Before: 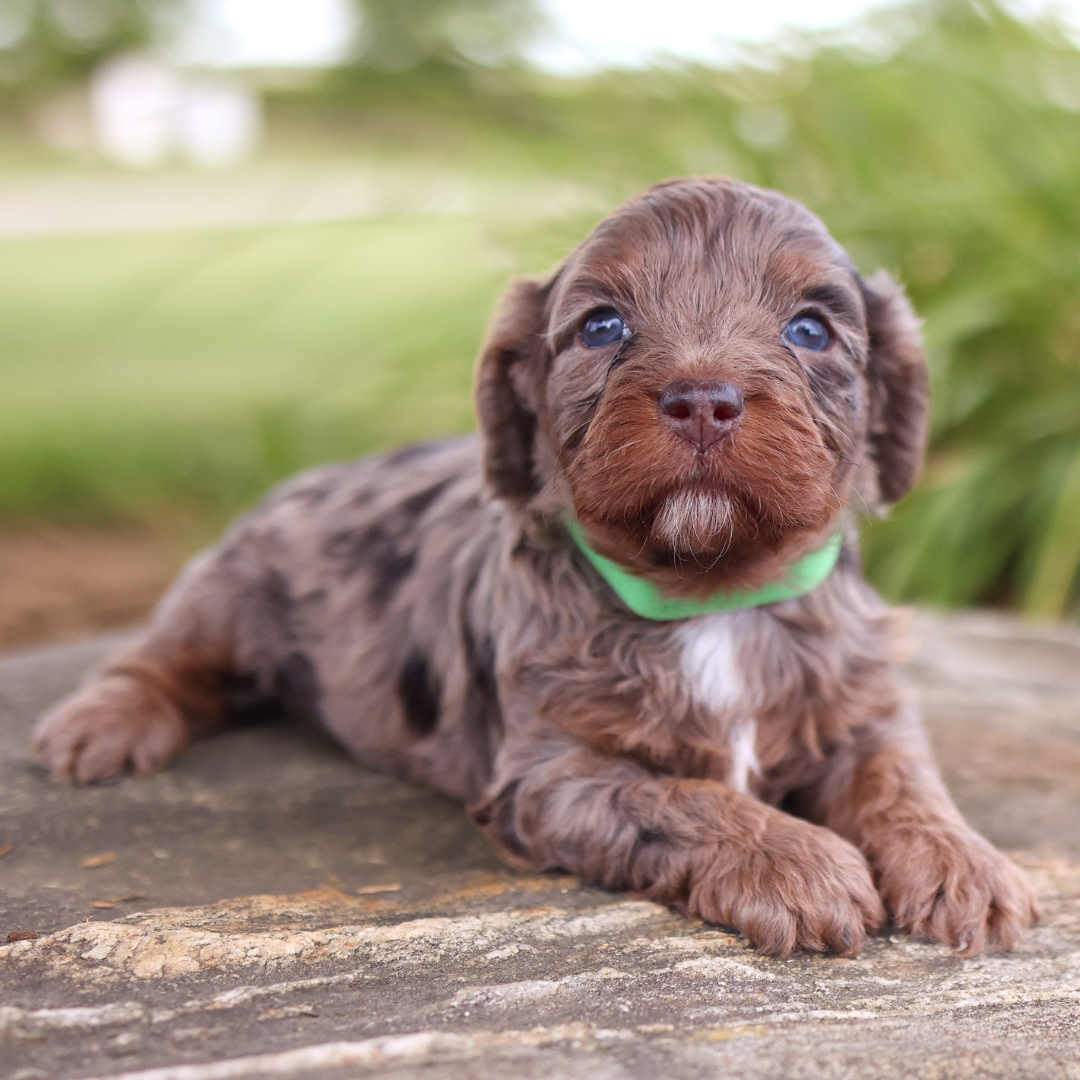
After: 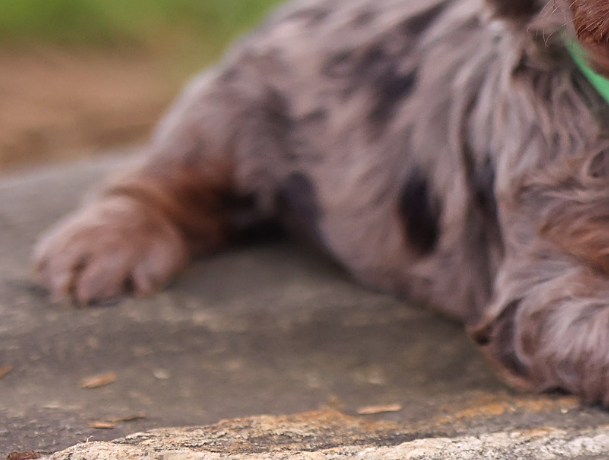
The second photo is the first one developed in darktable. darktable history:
sharpen: on, module defaults
crop: top 44.483%, right 43.593%, bottom 12.892%
